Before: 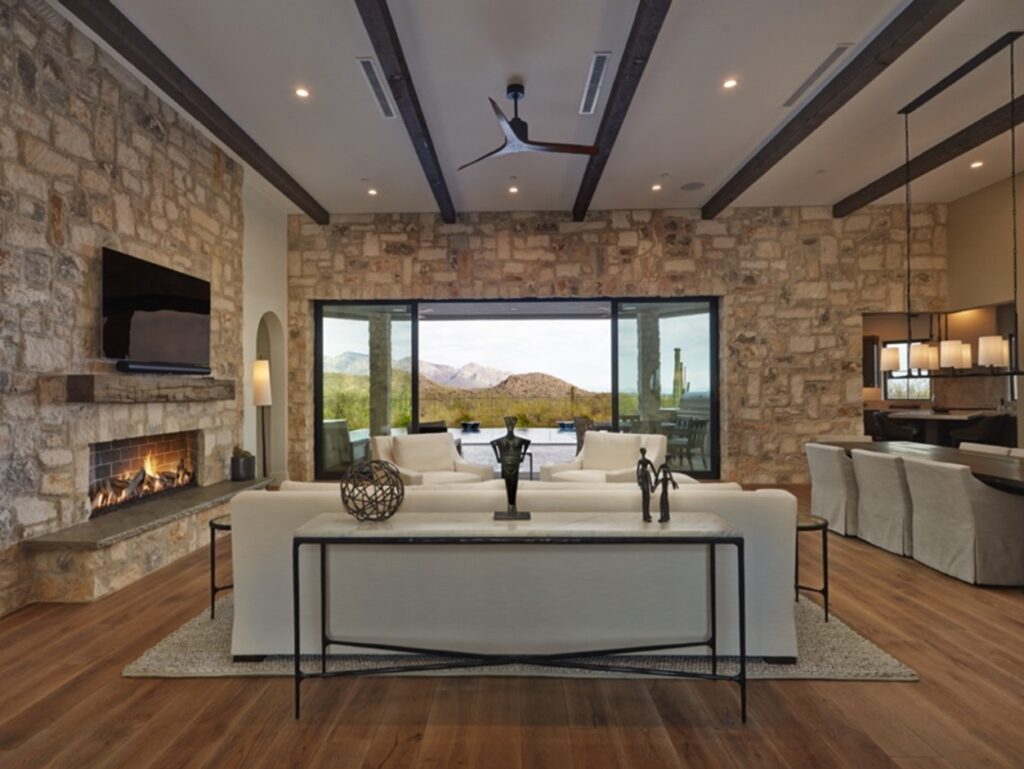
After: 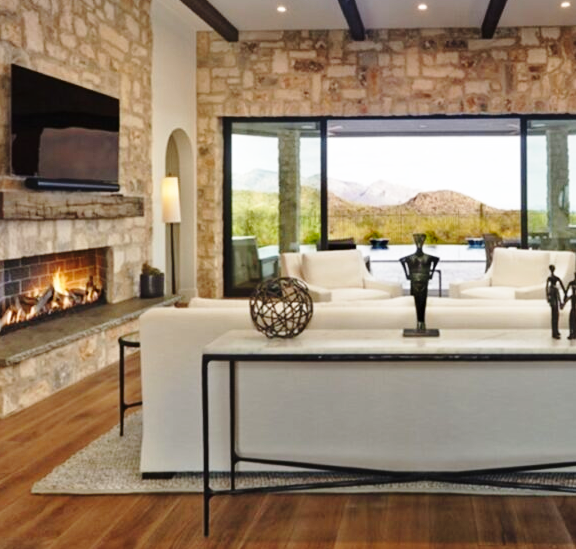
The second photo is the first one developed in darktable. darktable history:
crop: left 8.966%, top 23.852%, right 34.699%, bottom 4.703%
base curve: curves: ch0 [(0, 0) (0.028, 0.03) (0.121, 0.232) (0.46, 0.748) (0.859, 0.968) (1, 1)], preserve colors none
